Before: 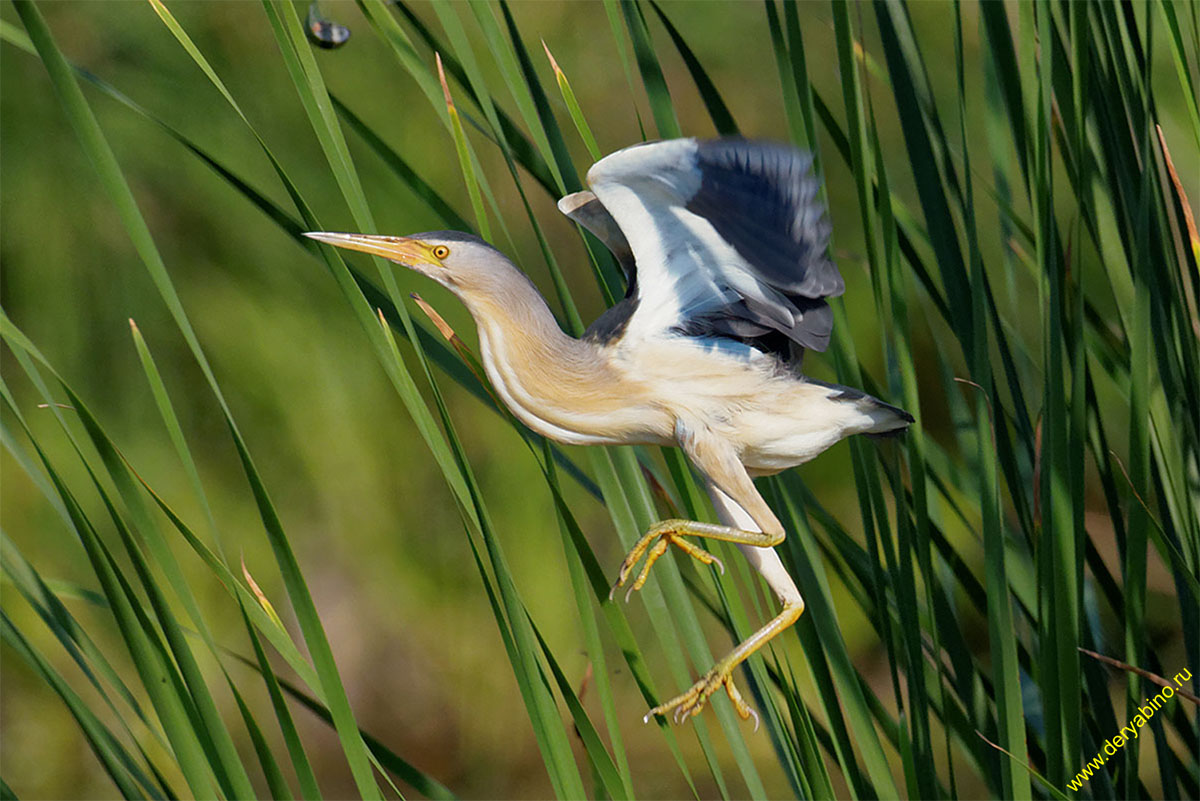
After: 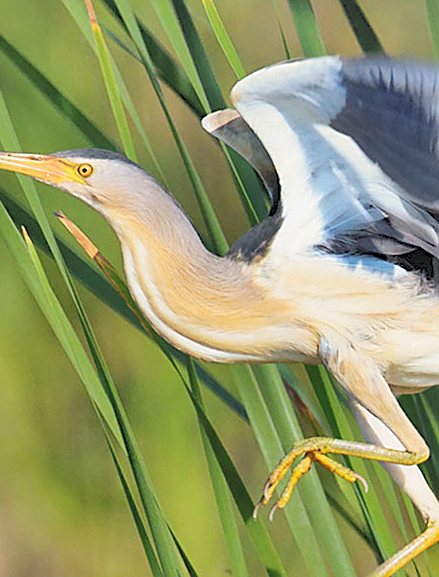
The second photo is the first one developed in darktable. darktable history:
contrast brightness saturation: brightness 0.997
crop and rotate: left 29.719%, top 10.359%, right 33.633%, bottom 17.485%
sharpen: on, module defaults
shadows and highlights: radius 108.86, shadows 40.7, highlights -72.5, low approximation 0.01, soften with gaussian
